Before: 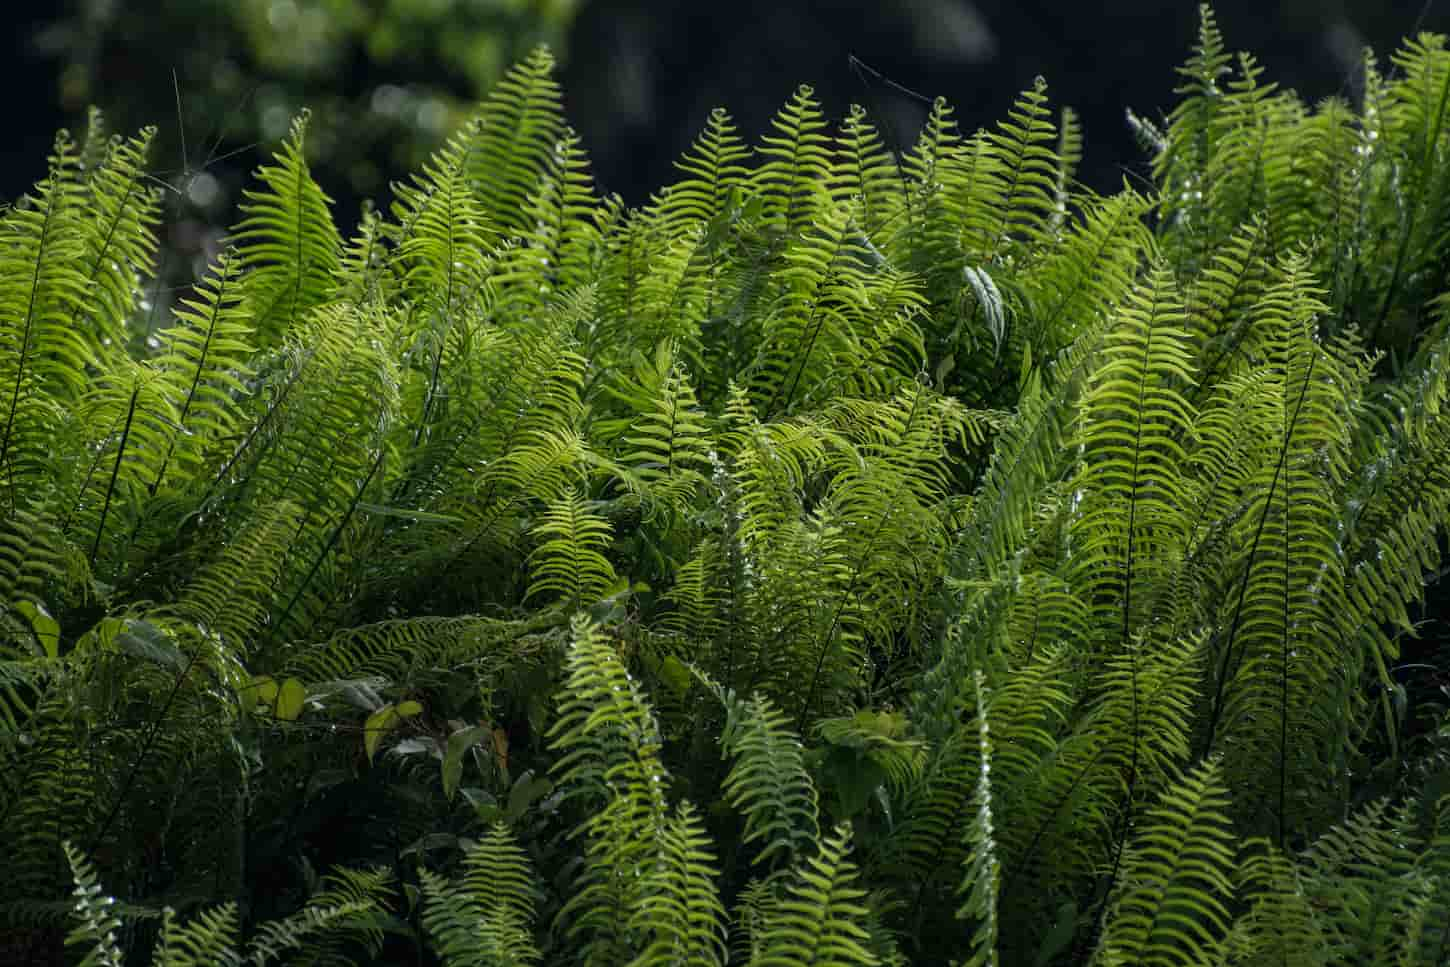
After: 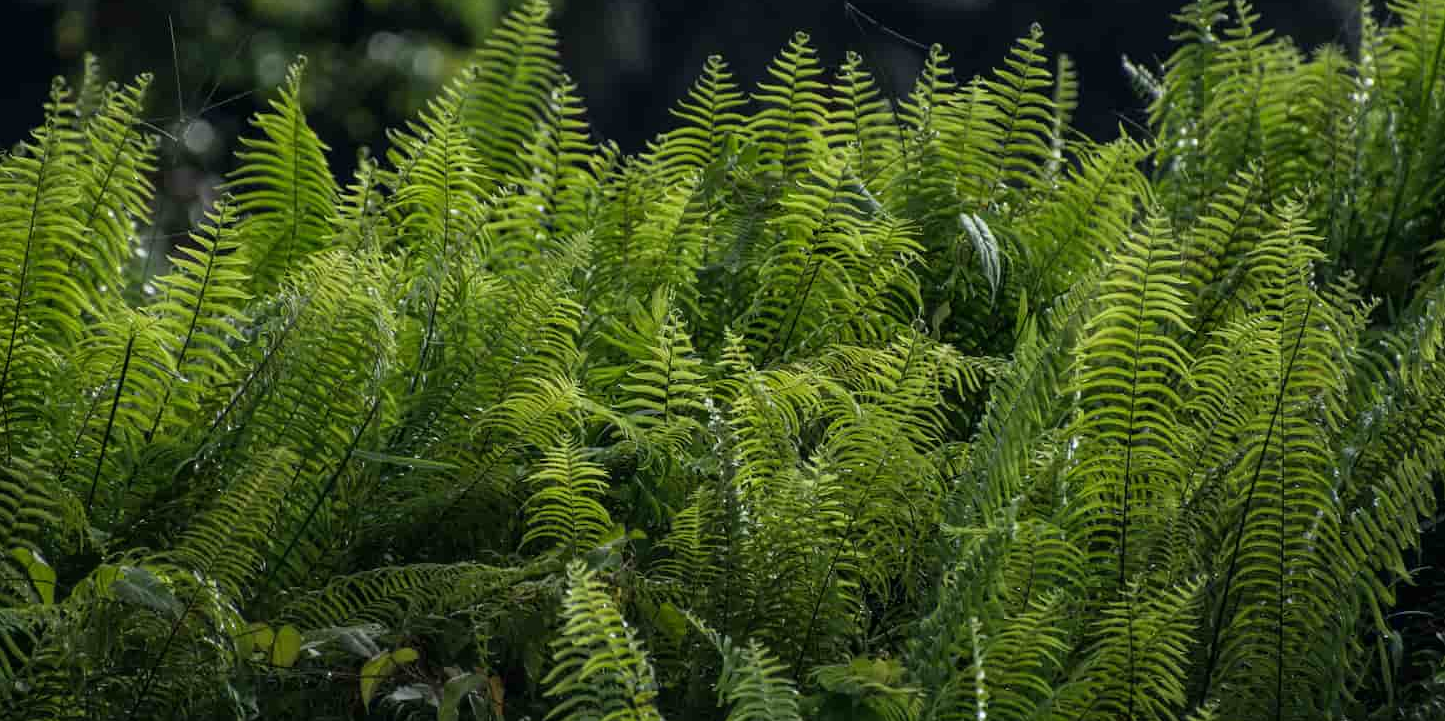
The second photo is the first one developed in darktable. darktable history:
crop: left 0.341%, top 5.557%, bottom 19.799%
